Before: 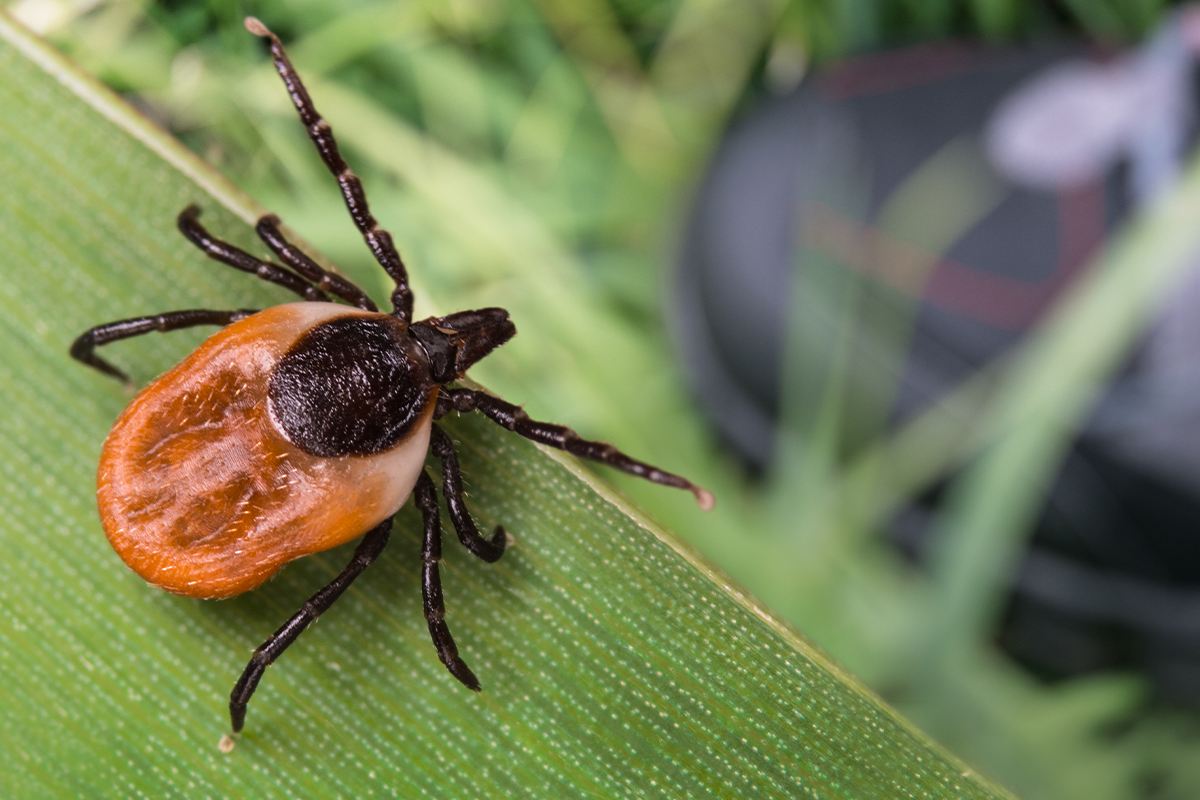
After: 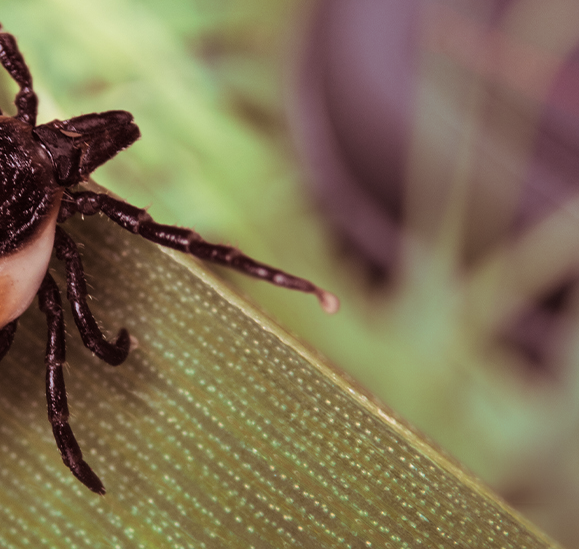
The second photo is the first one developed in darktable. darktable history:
crop: left 31.379%, top 24.658%, right 20.326%, bottom 6.628%
split-toning: on, module defaults
